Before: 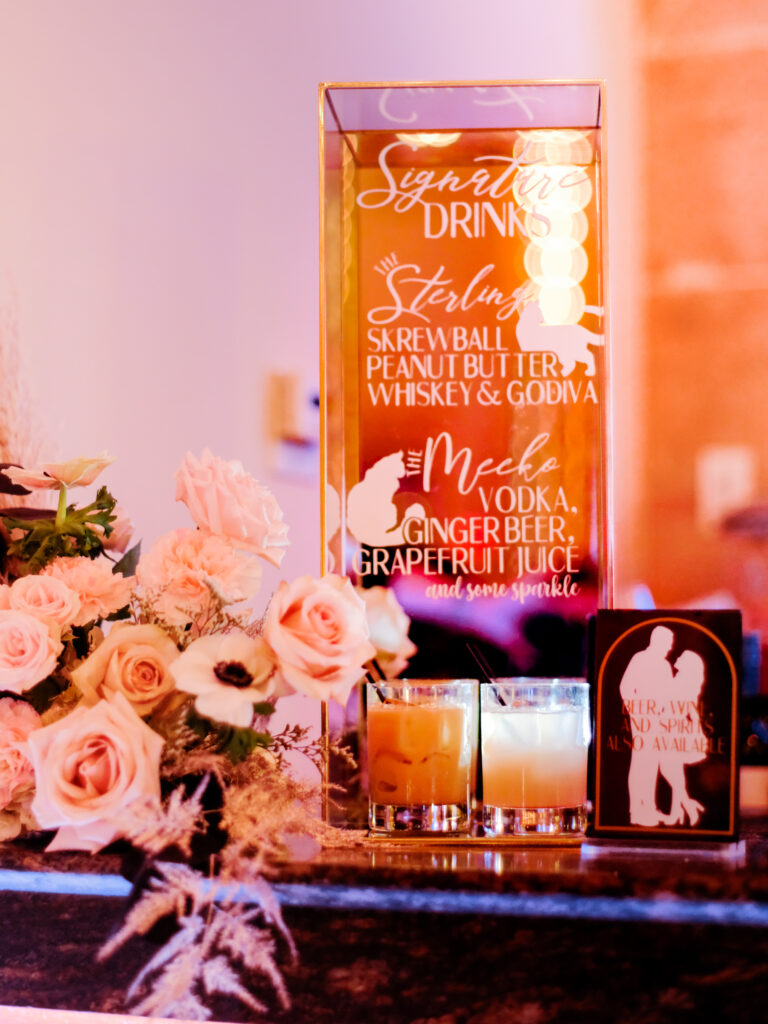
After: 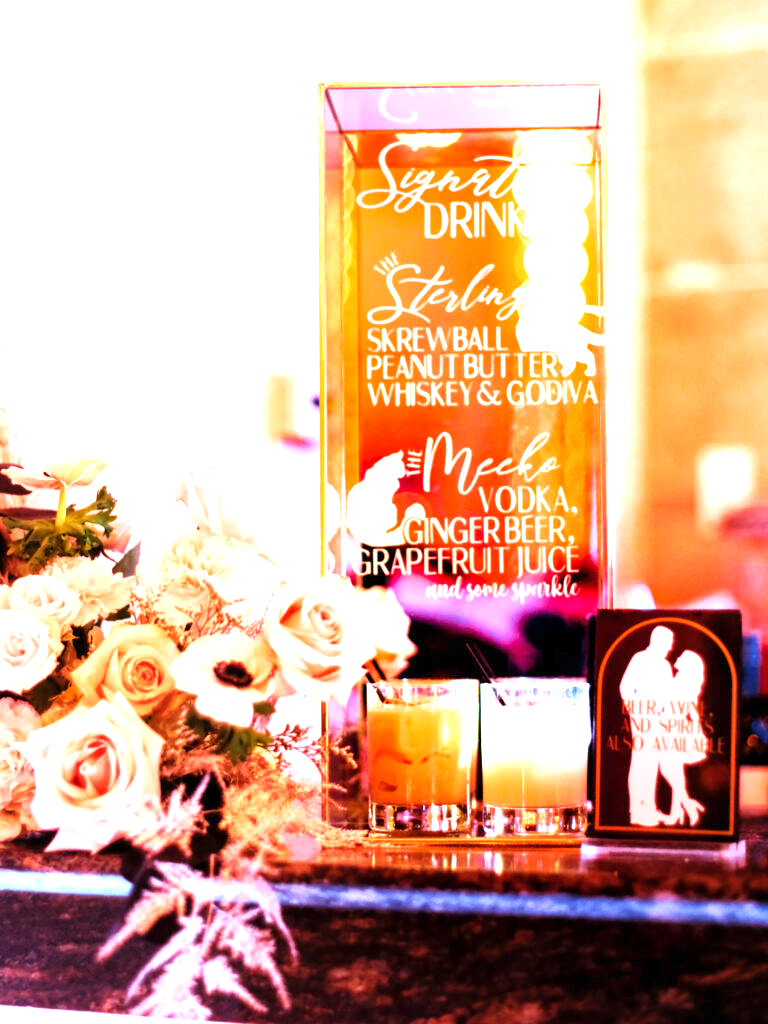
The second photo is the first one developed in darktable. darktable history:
exposure: black level correction 0, exposure 1.388 EV, compensate highlight preservation false
local contrast: mode bilateral grid, contrast 20, coarseness 50, detail 120%, midtone range 0.2
